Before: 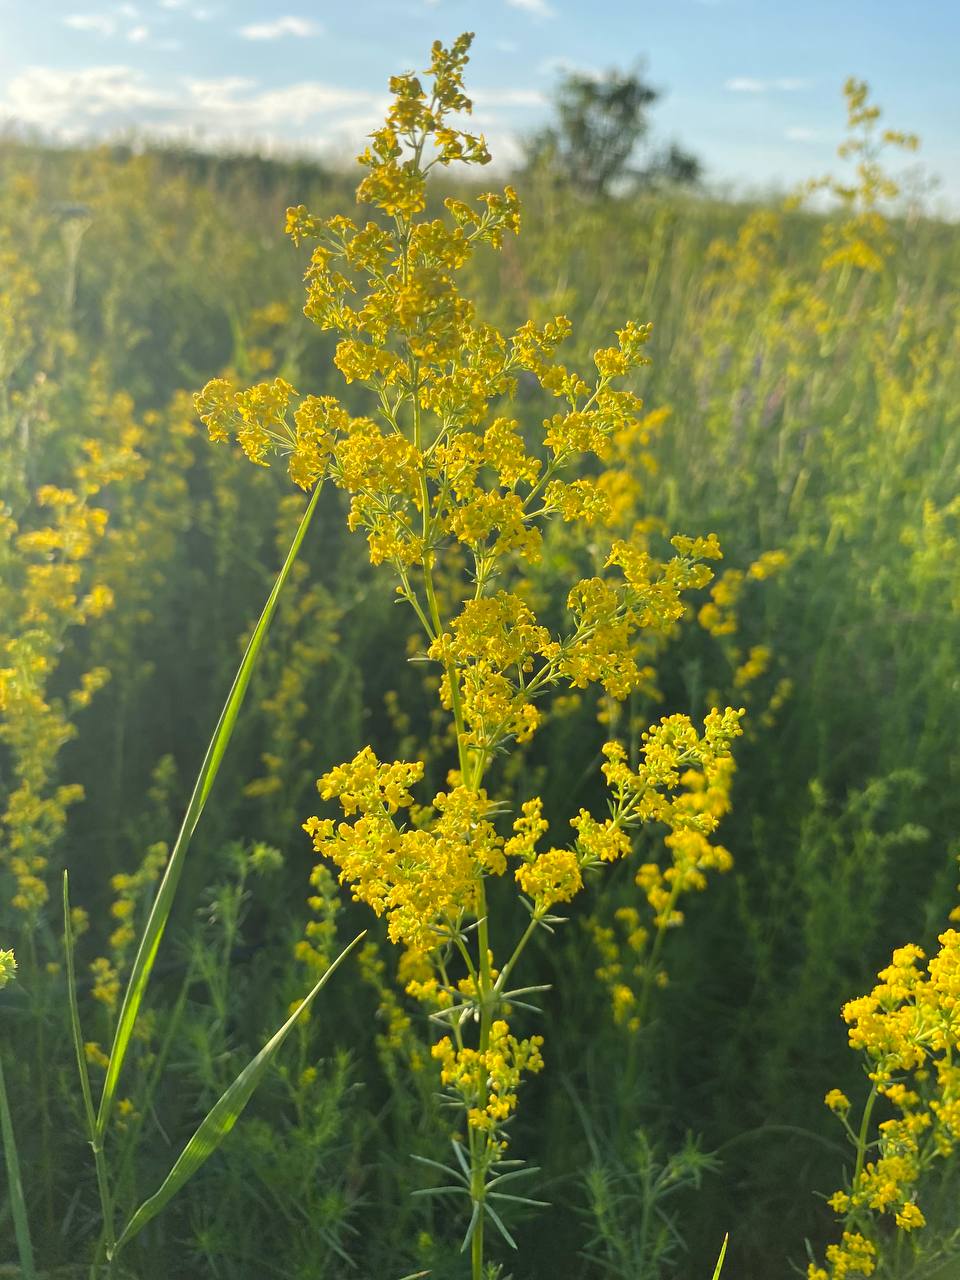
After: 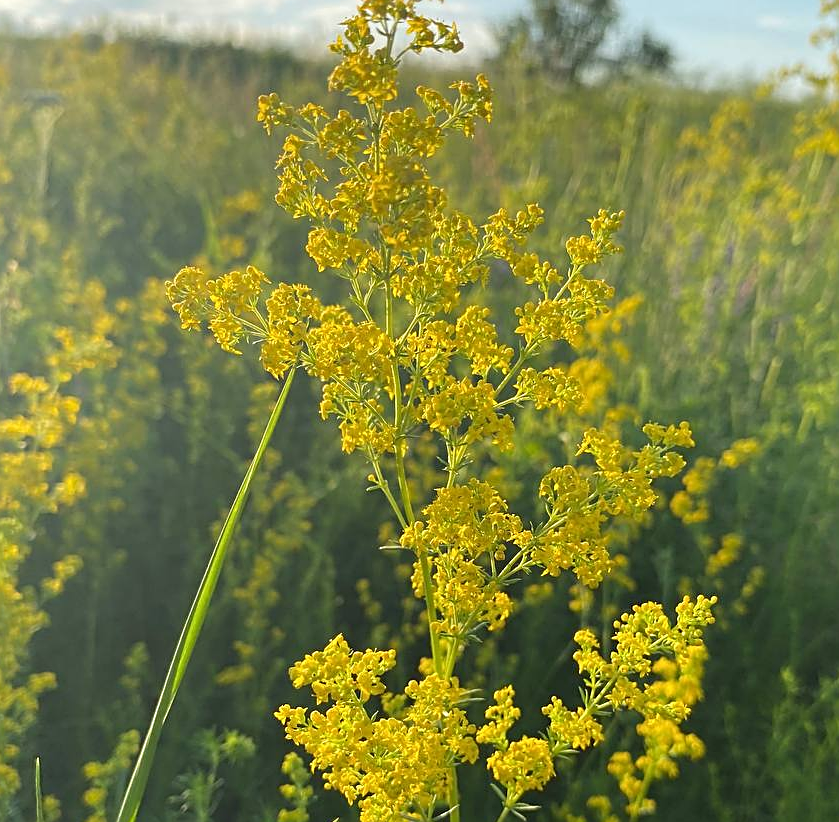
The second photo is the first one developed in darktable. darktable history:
crop: left 2.943%, top 8.823%, right 9.641%, bottom 26.888%
sharpen: on, module defaults
